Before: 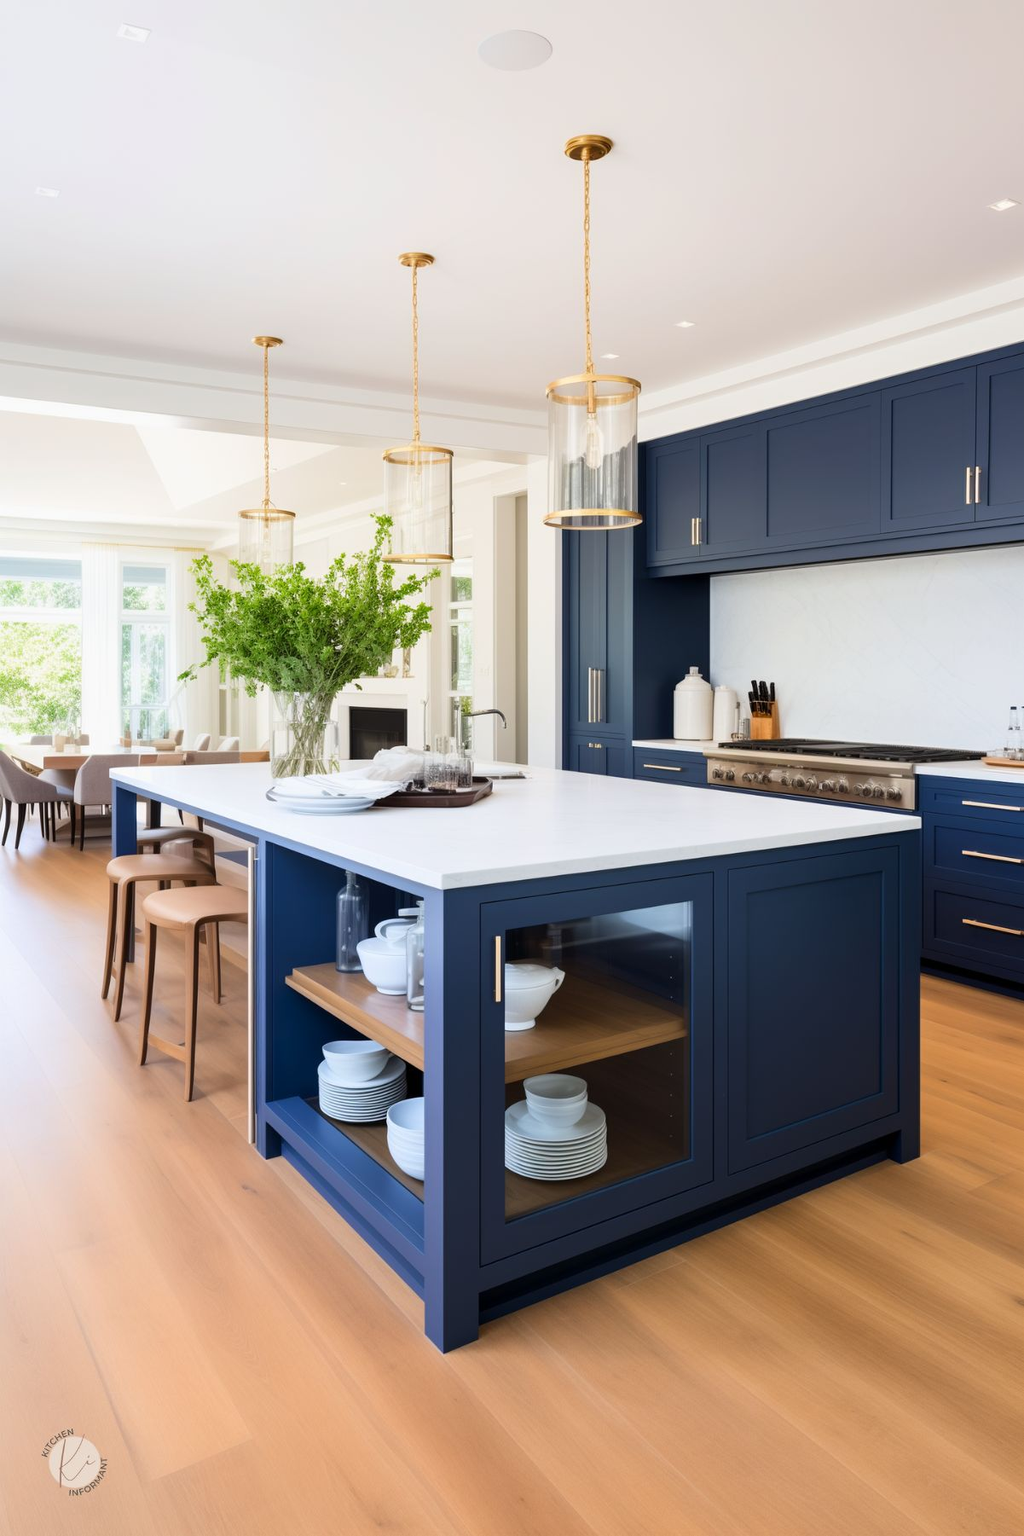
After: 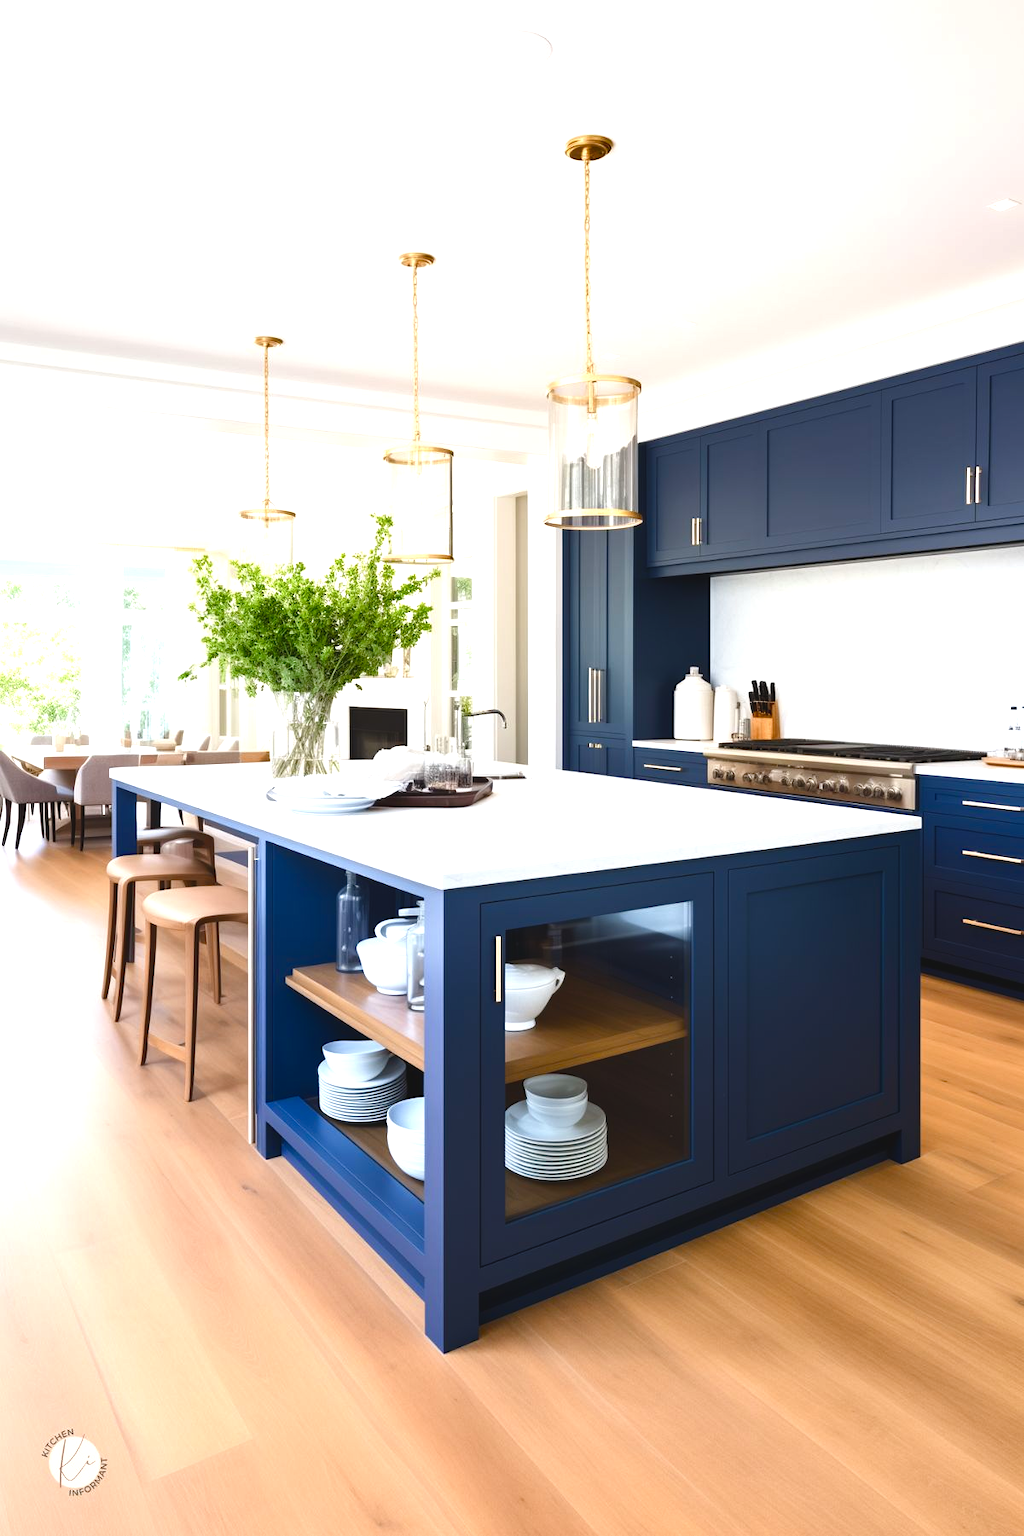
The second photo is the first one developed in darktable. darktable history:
color balance rgb: global offset › luminance 0.758%, perceptual saturation grading › global saturation 20%, perceptual saturation grading › highlights -50.549%, perceptual saturation grading › shadows 31.024%, perceptual brilliance grading › global brilliance -4.641%, perceptual brilliance grading › highlights 23.715%, perceptual brilliance grading › mid-tones 7.203%, perceptual brilliance grading › shadows -4.556%, global vibrance 20%
